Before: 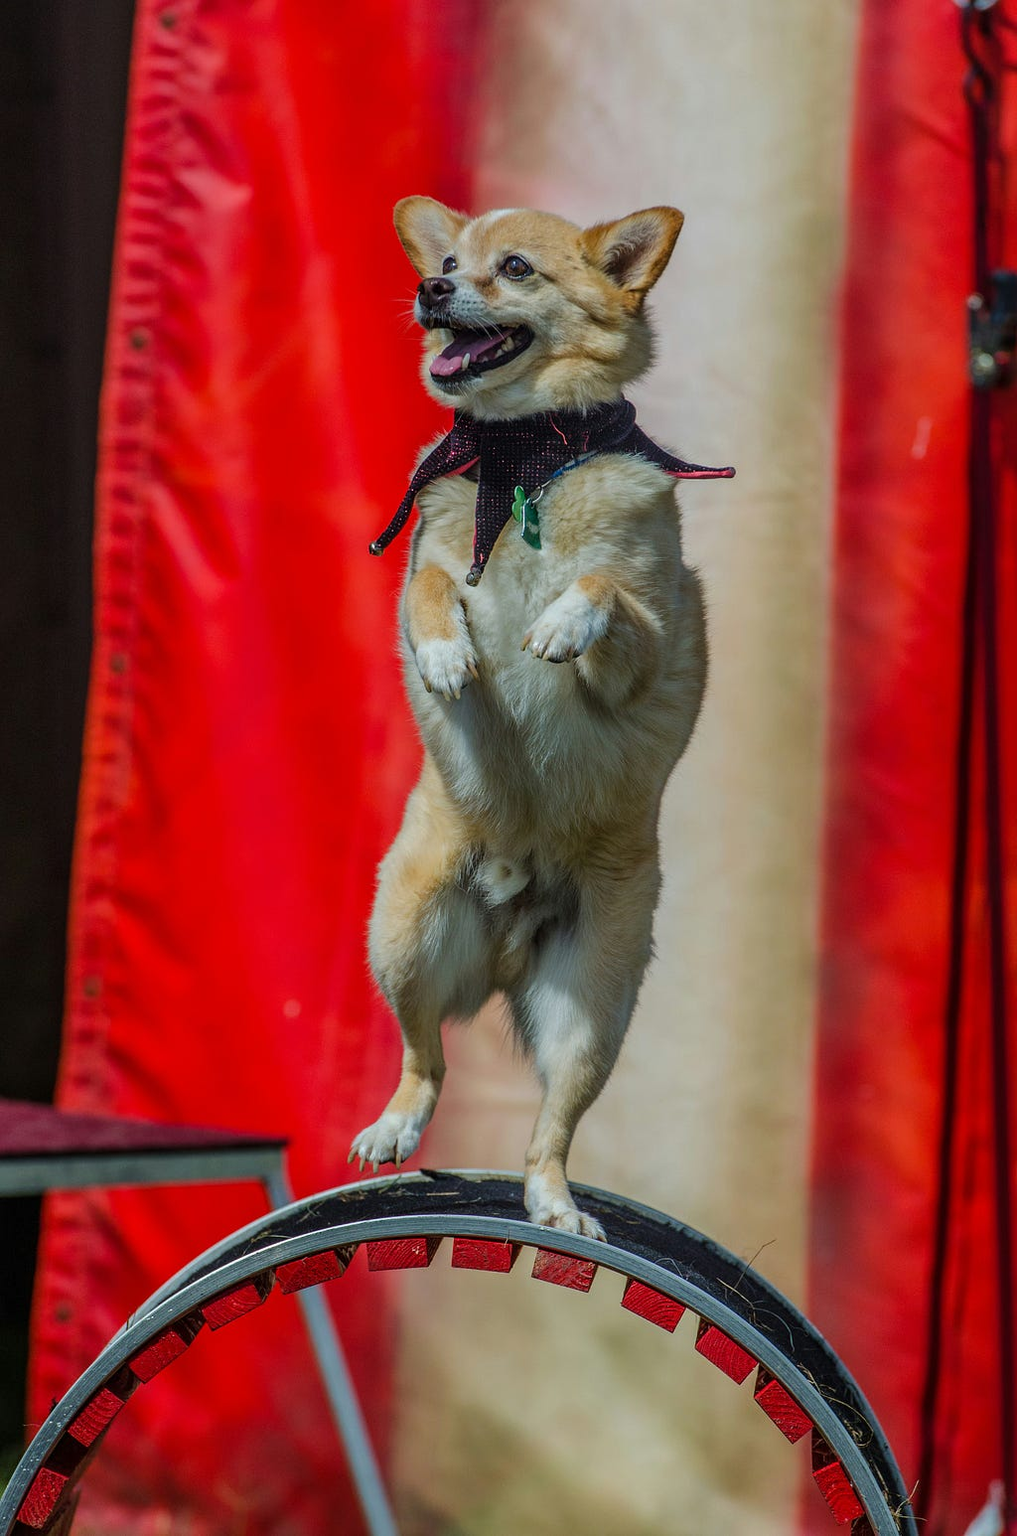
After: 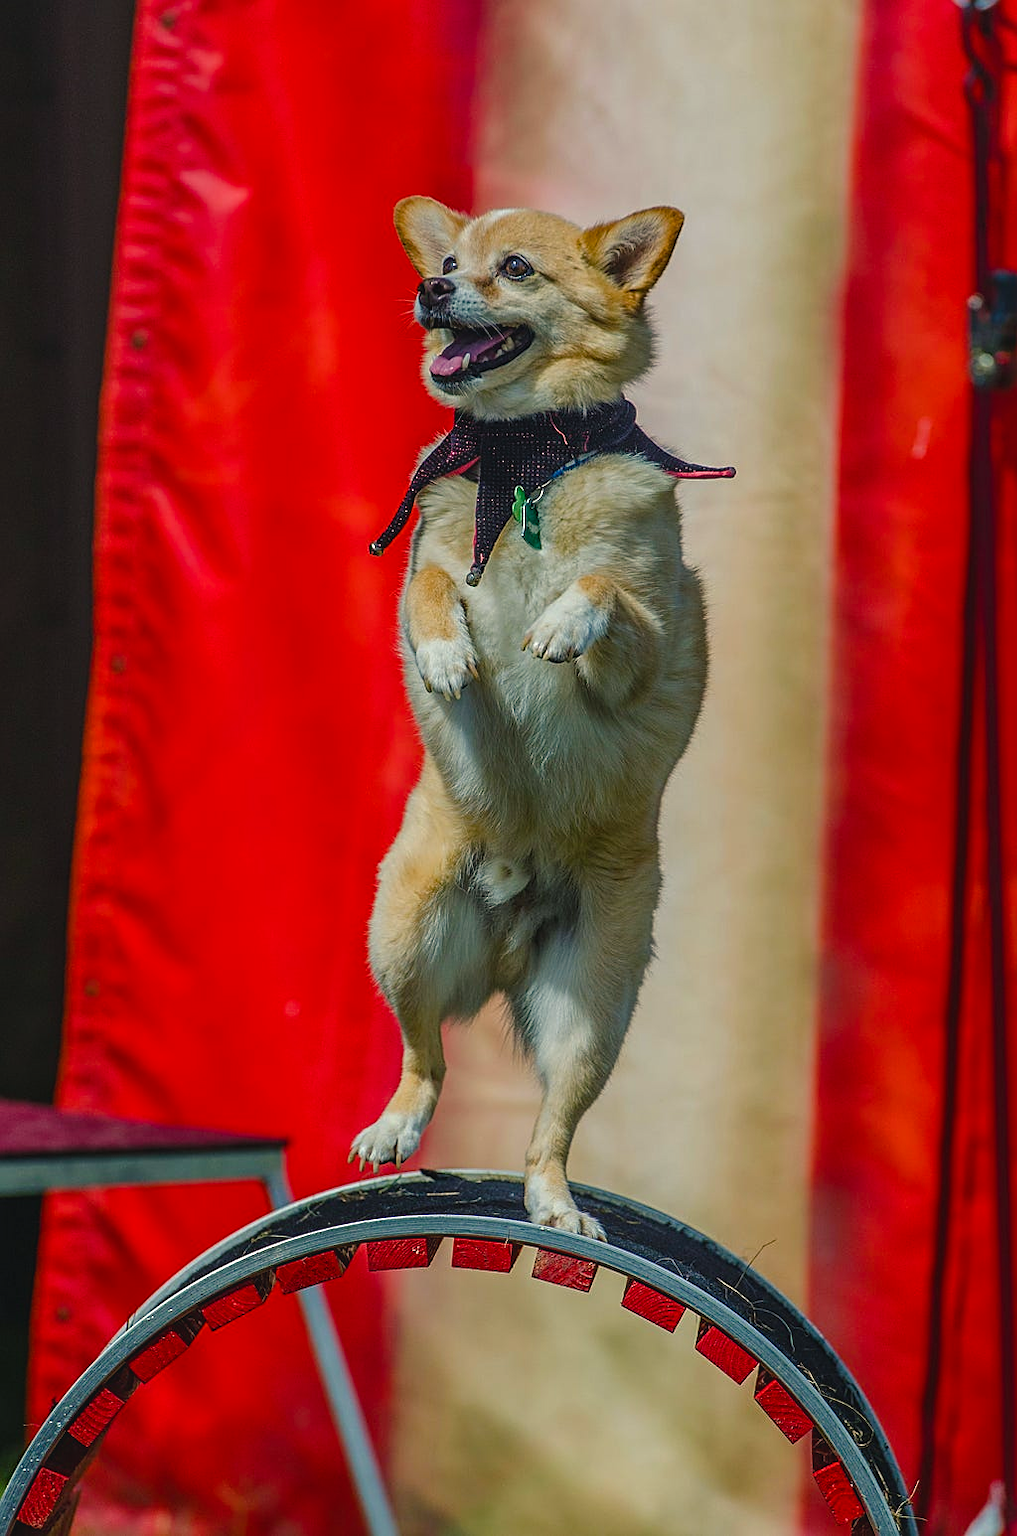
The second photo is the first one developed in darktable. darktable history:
sharpen: on, module defaults
color balance rgb: shadows lift › chroma 2%, shadows lift › hue 219.6°, power › hue 313.2°, highlights gain › chroma 3%, highlights gain › hue 75.6°, global offset › luminance 0.5%, perceptual saturation grading › global saturation 15.33%, perceptual saturation grading › highlights -19.33%, perceptual saturation grading › shadows 20%, global vibrance 20%
